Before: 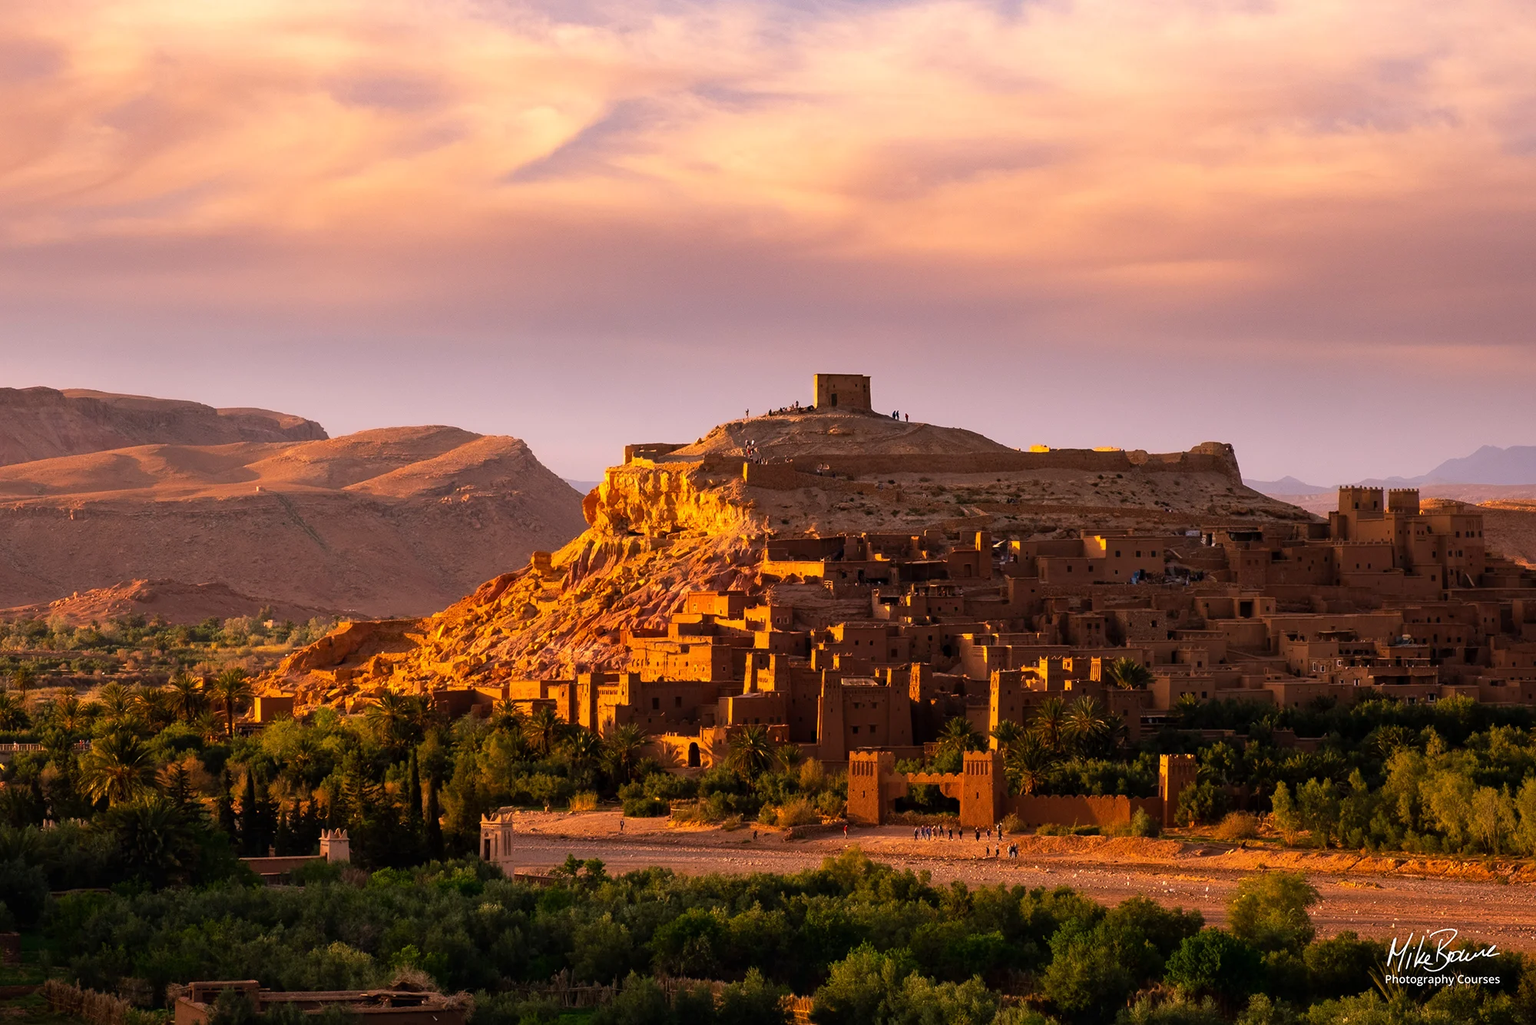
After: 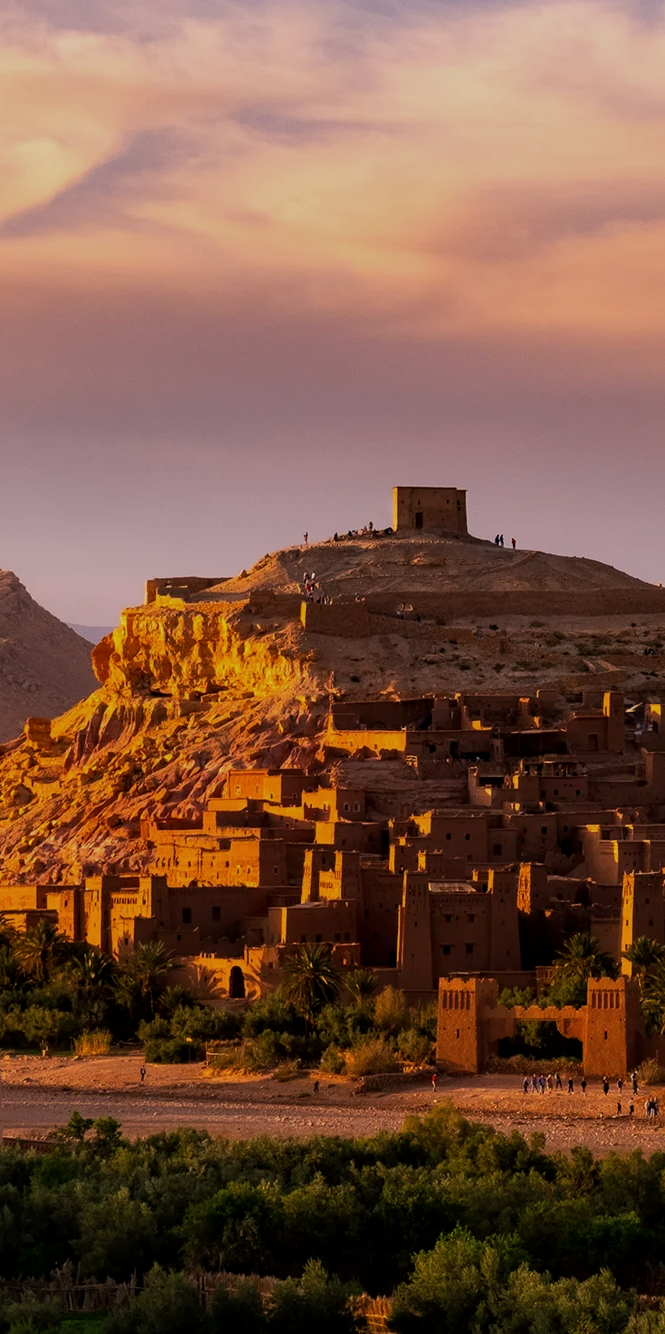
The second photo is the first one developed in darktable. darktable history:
exposure: exposure -0.582 EV, compensate highlight preservation false
crop: left 33.36%, right 33.36%
white balance: emerald 1
local contrast: highlights 100%, shadows 100%, detail 120%, midtone range 0.2
